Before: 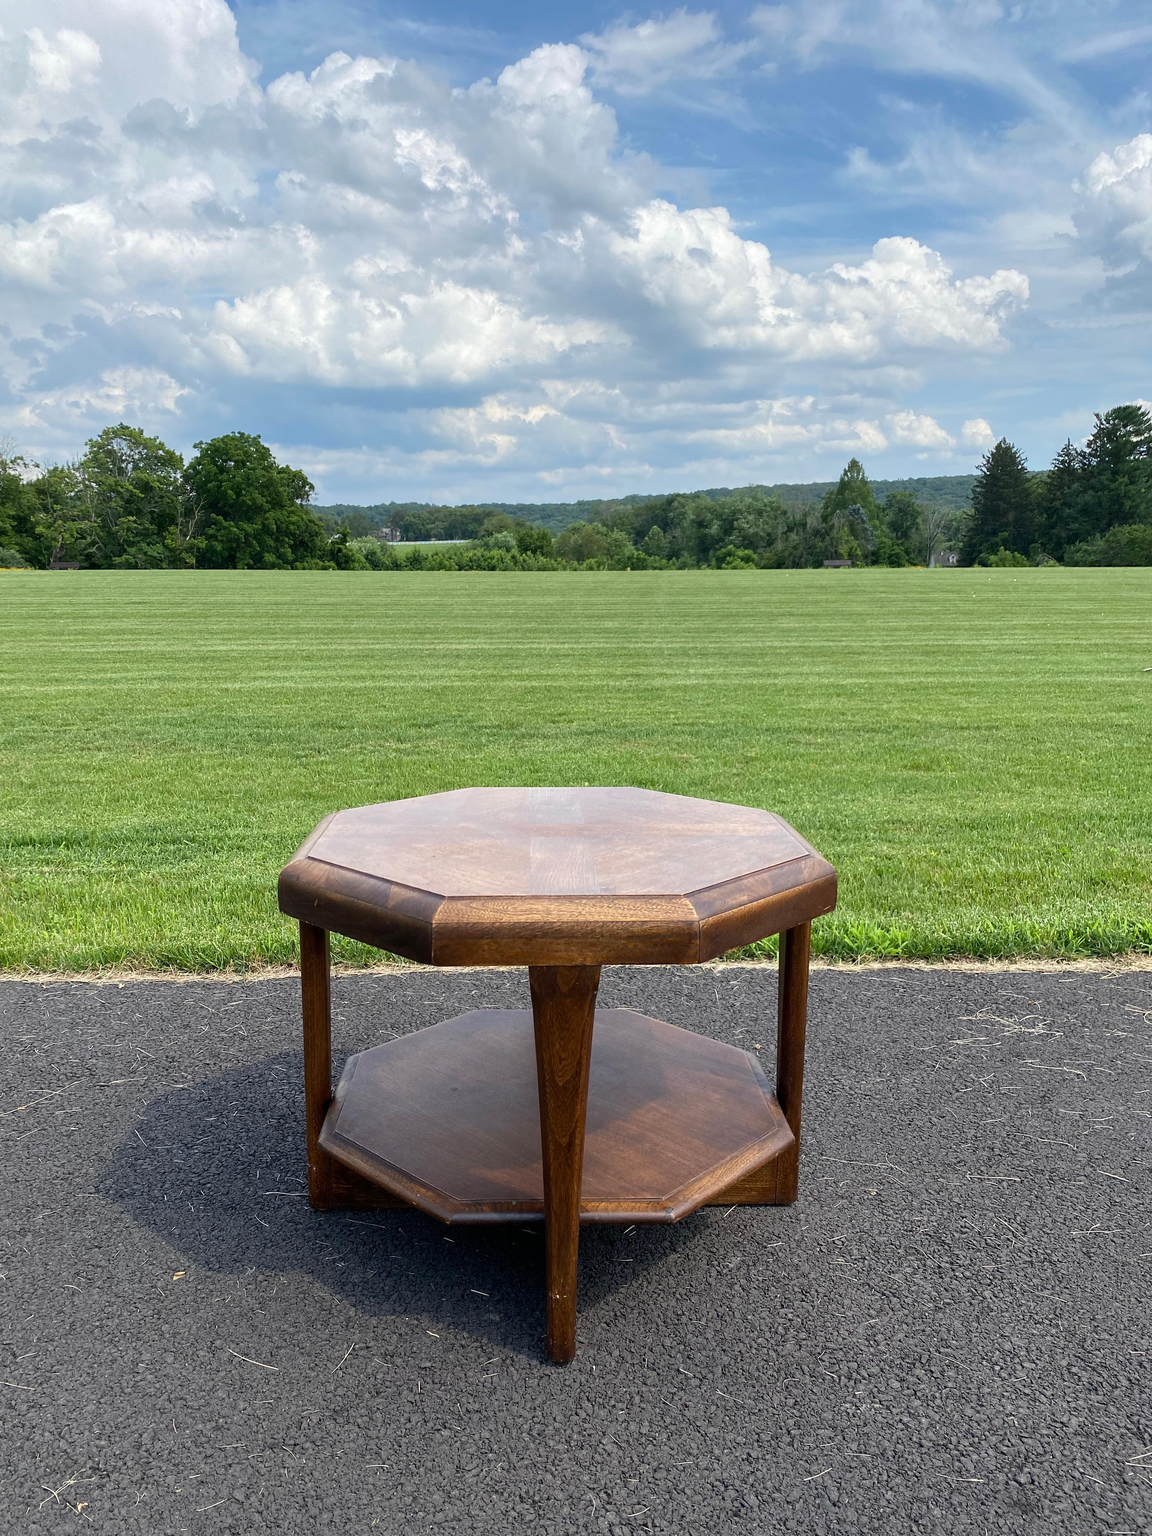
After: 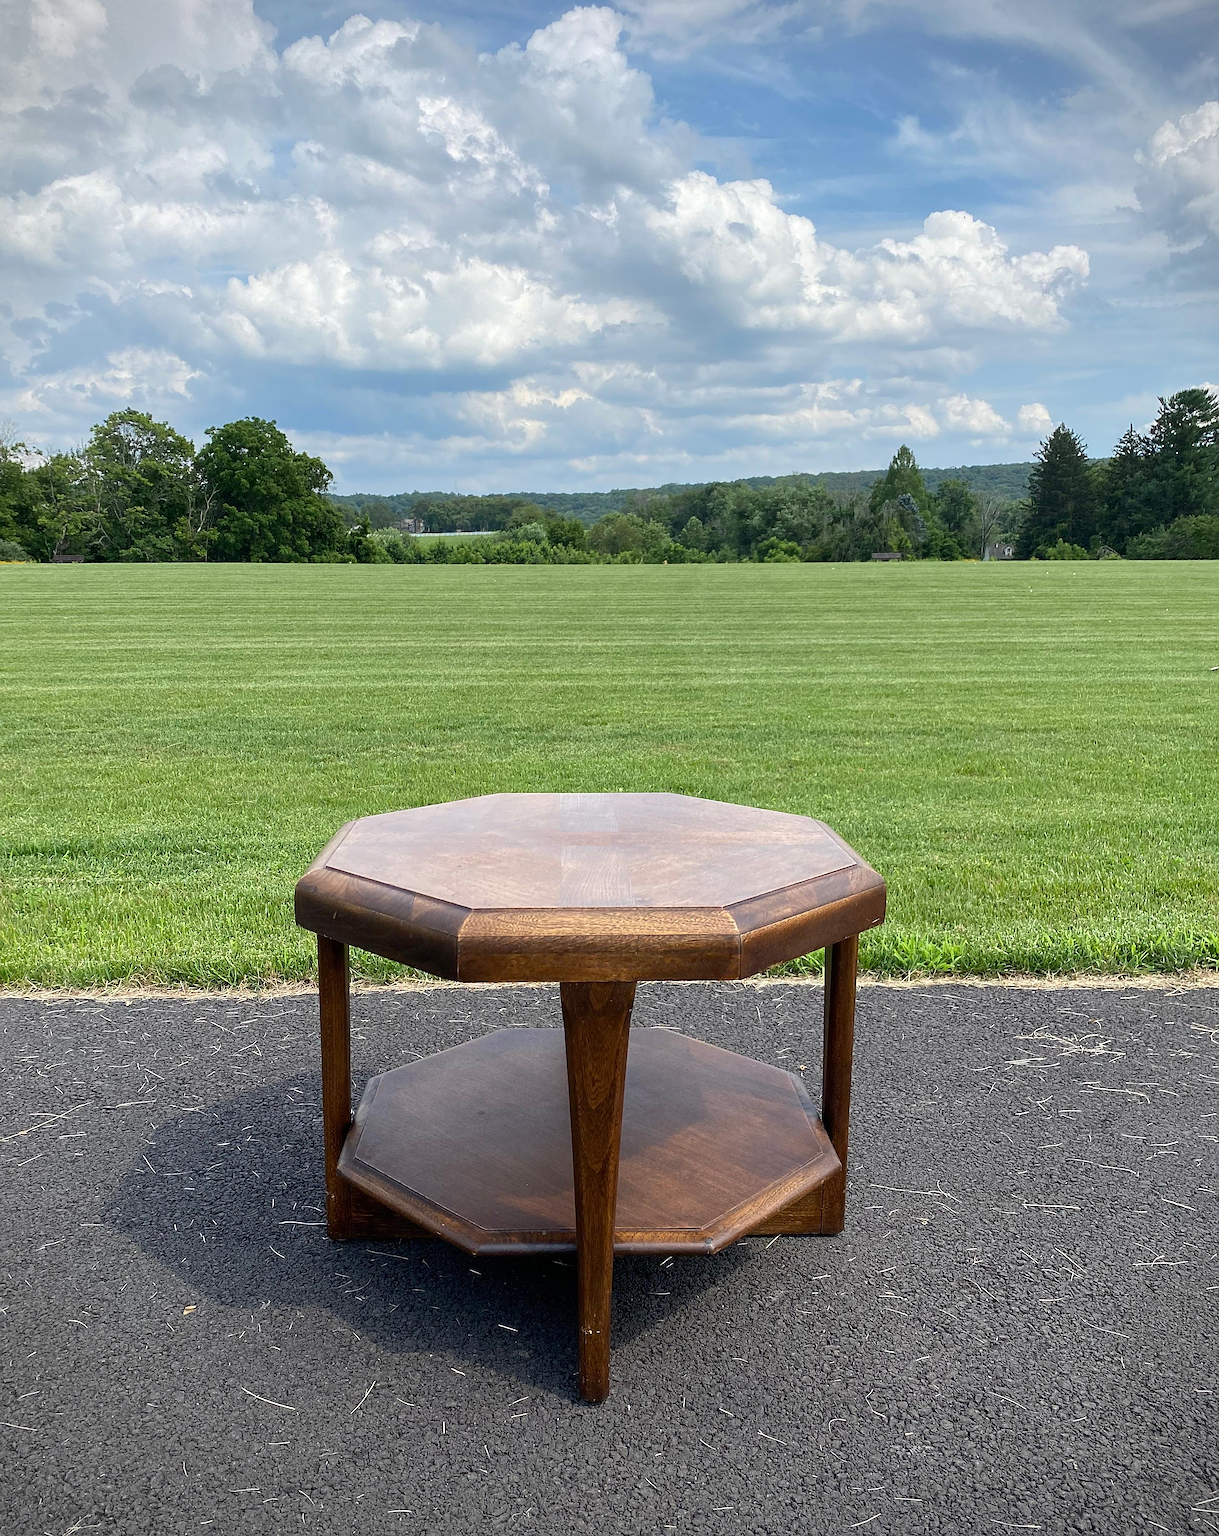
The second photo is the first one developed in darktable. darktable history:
crop and rotate: top 2.479%, bottom 3.018%
sharpen: on, module defaults
vignetting: fall-off start 91.19%
